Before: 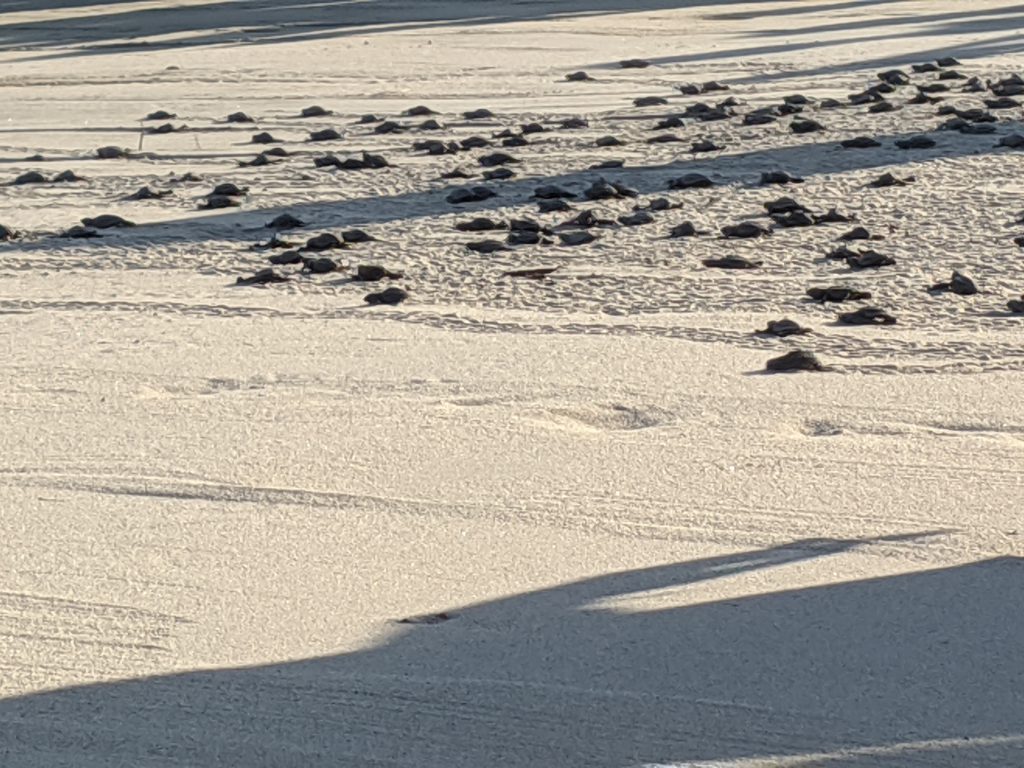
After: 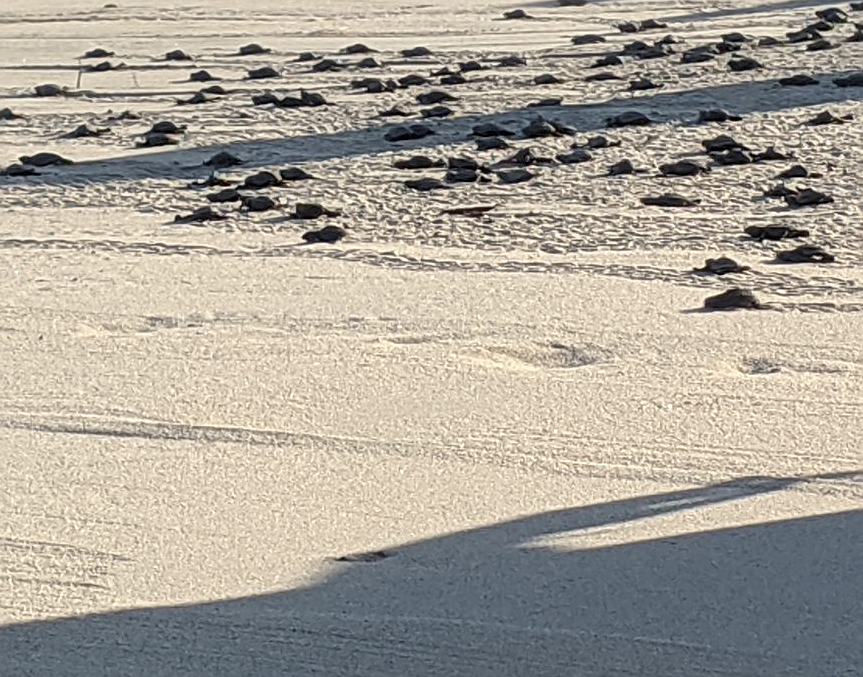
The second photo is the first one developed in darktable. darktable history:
sharpen: amount 0.497
crop: left 6.145%, top 8.149%, right 9.541%, bottom 3.638%
